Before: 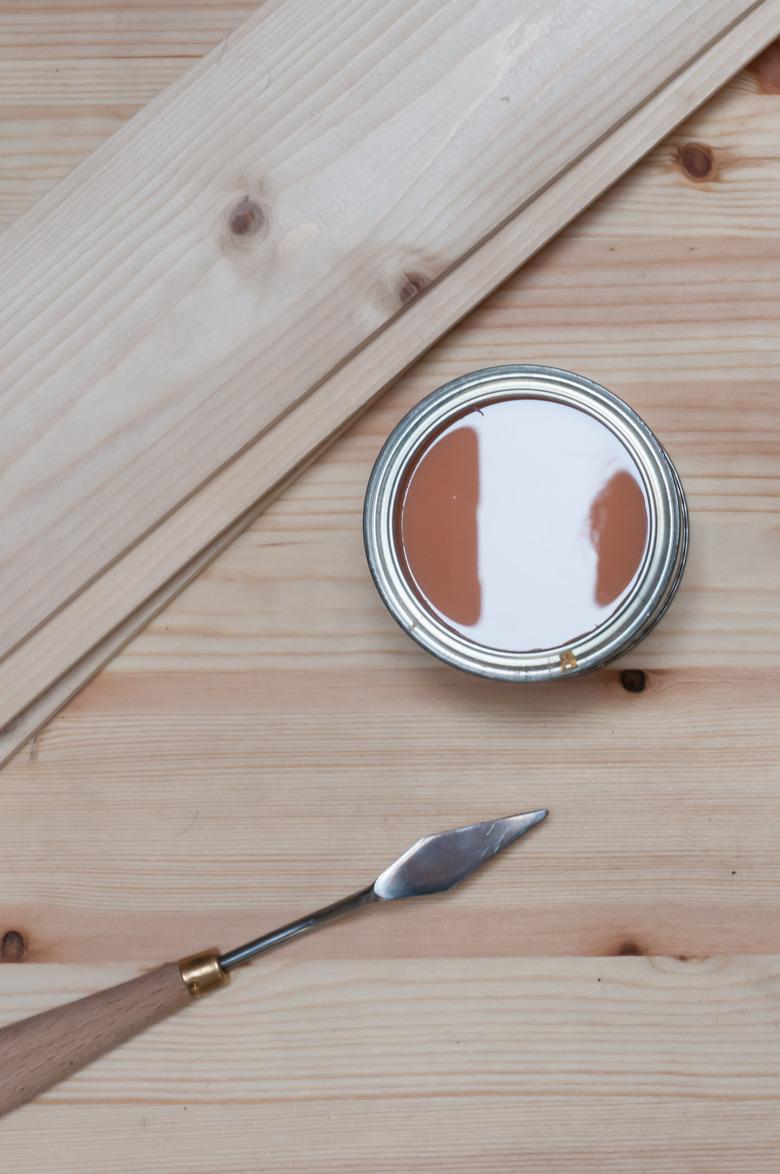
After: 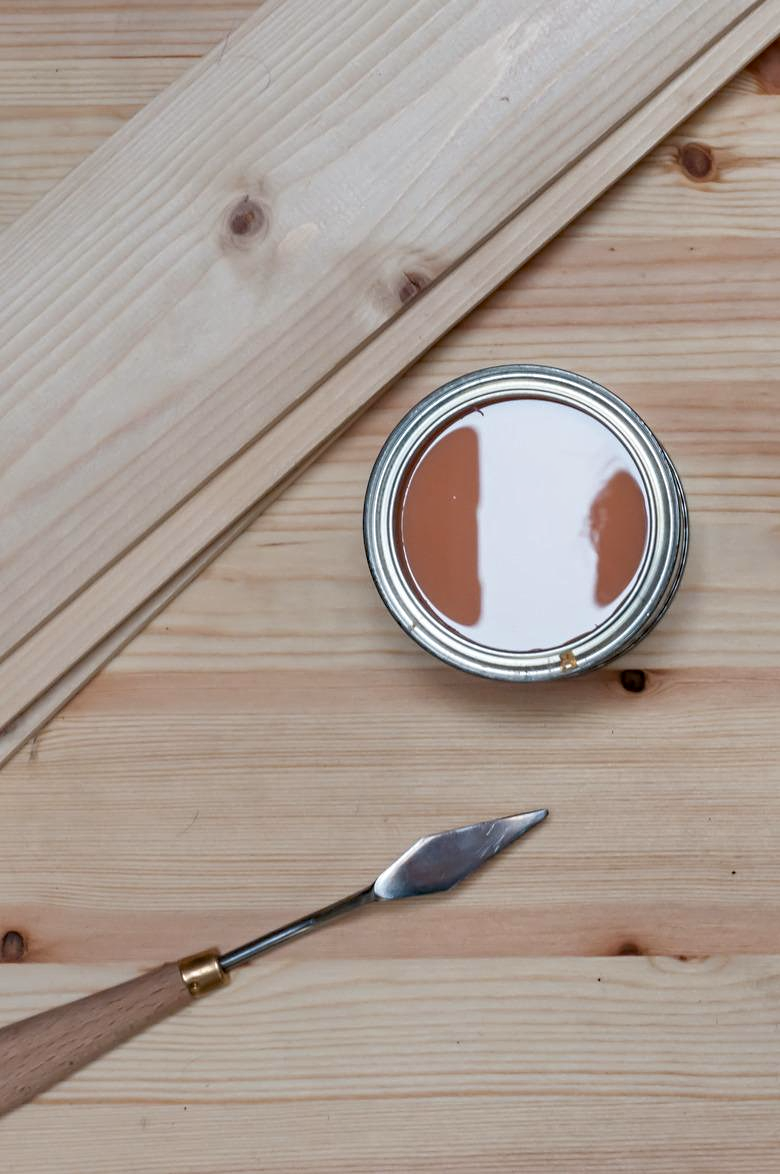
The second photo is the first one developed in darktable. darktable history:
haze removal: compatibility mode true, adaptive false
contrast equalizer: y [[0.502, 0.505, 0.512, 0.529, 0.564, 0.588], [0.5 ×6], [0.502, 0.505, 0.512, 0.529, 0.564, 0.588], [0, 0.001, 0.001, 0.004, 0.008, 0.011], [0, 0.001, 0.001, 0.004, 0.008, 0.011]]
exposure: exposure -0.061 EV, compensate highlight preservation false
